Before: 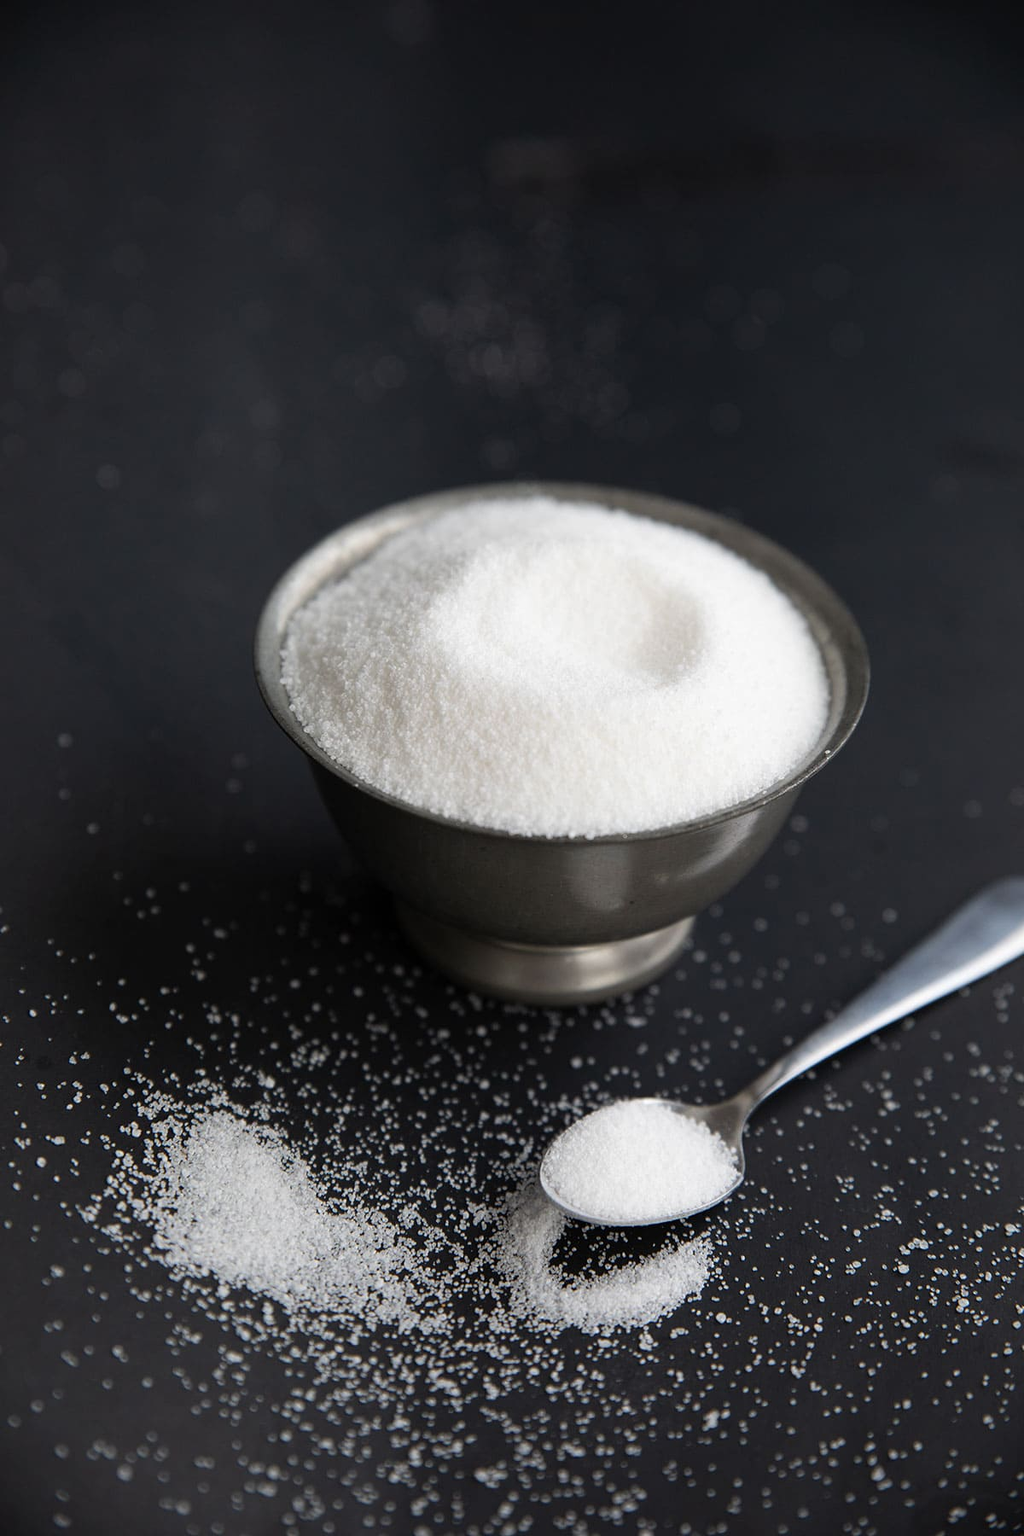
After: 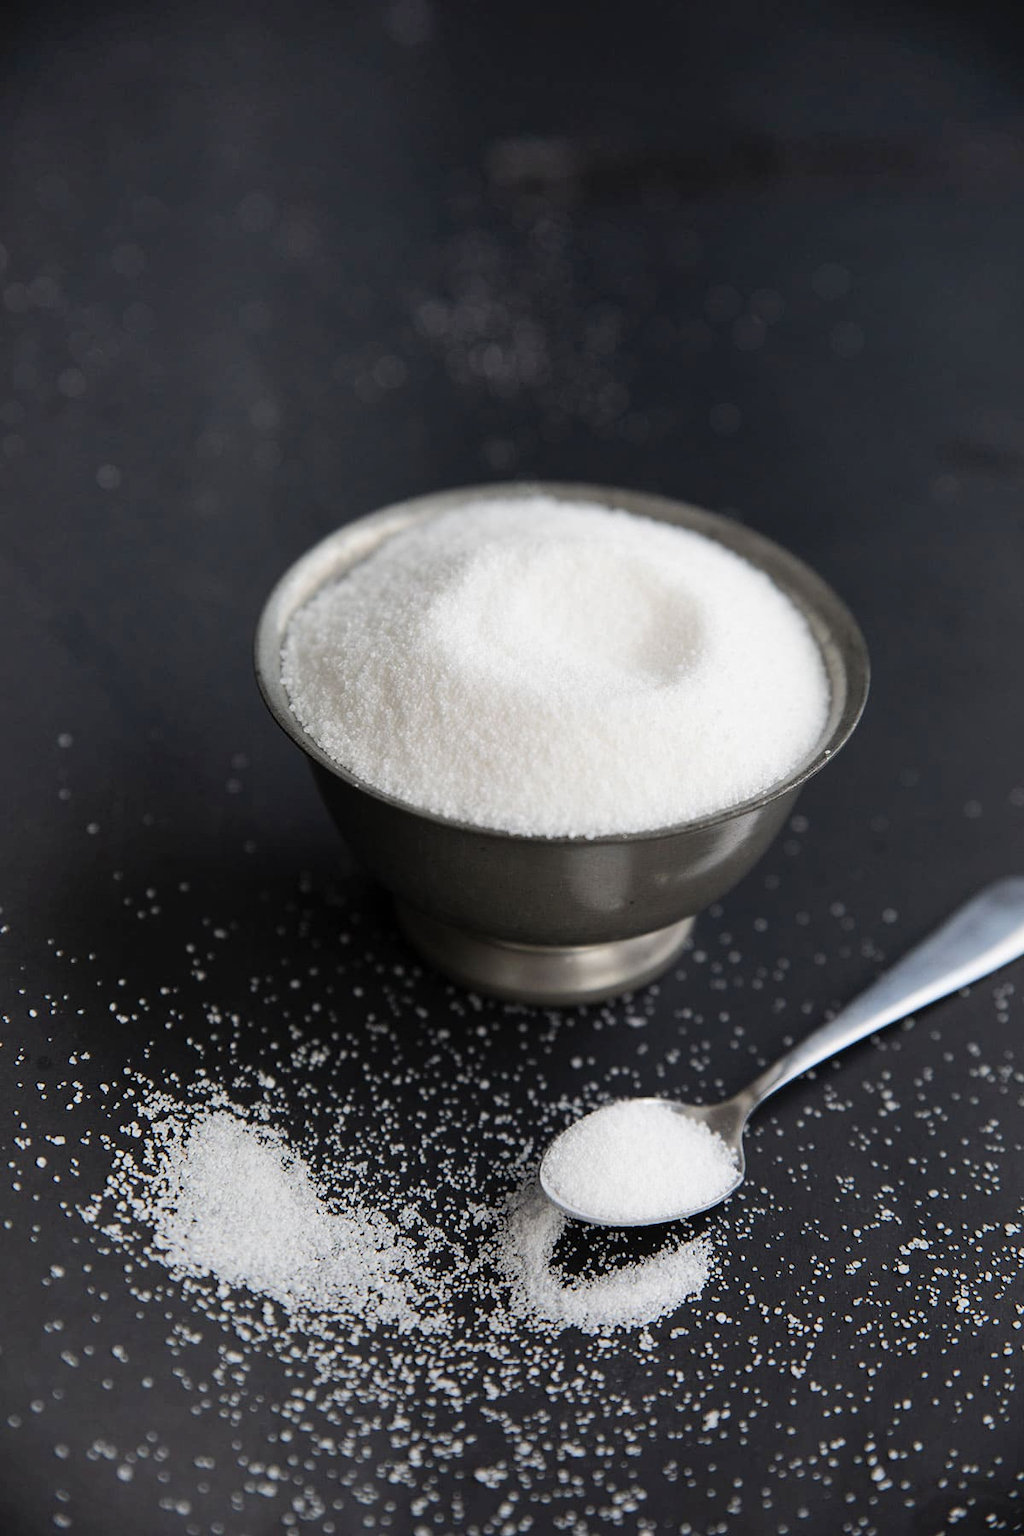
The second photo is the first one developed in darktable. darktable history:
shadows and highlights: radius 264.75, soften with gaussian
exposure: exposure -0.064 EV, compensate highlight preservation false
